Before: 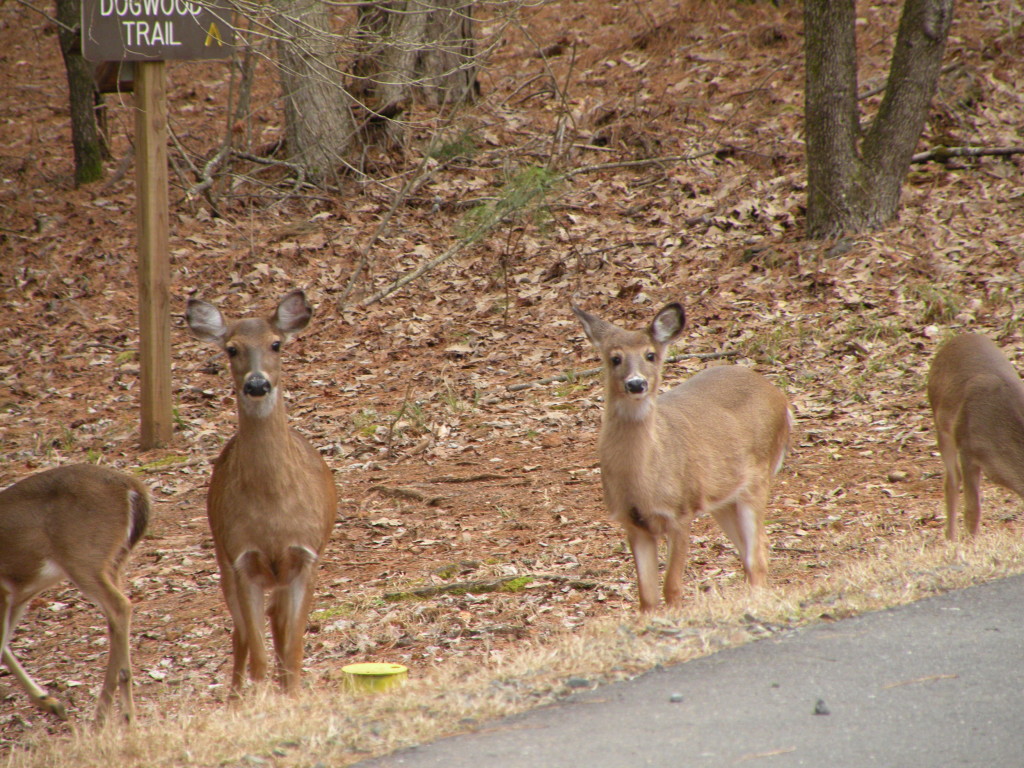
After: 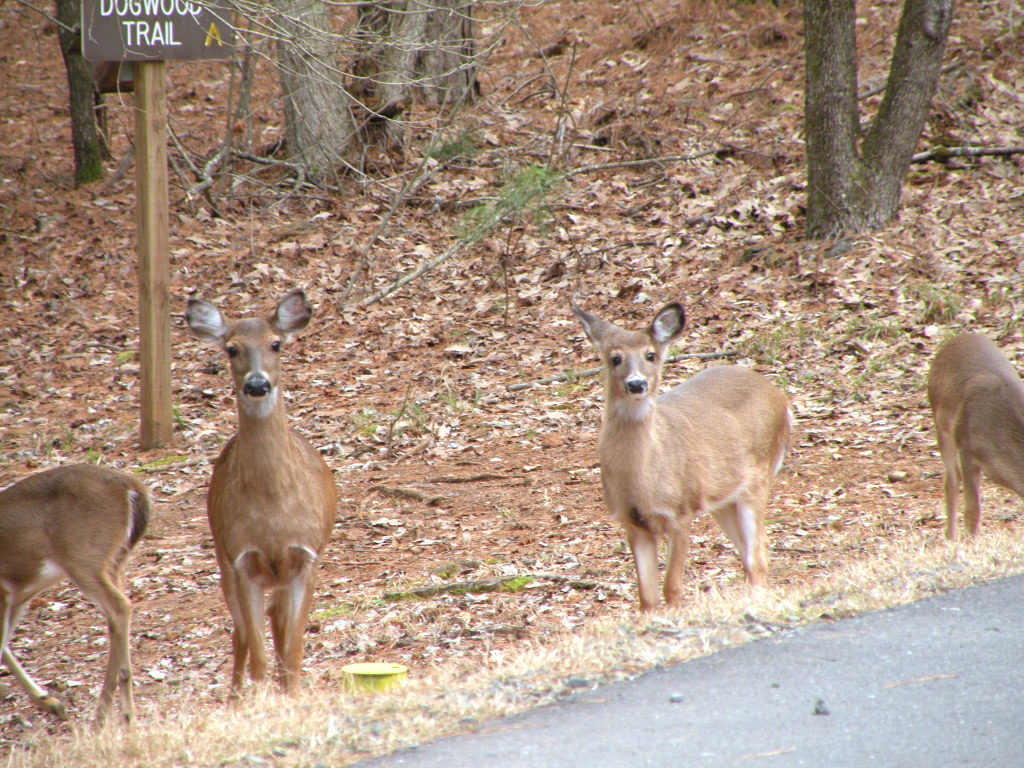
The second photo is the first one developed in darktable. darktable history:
color calibration: gray › normalize channels true, x 0.37, y 0.382, temperature 4319.66 K, gamut compression 0.026
exposure: exposure 0.568 EV, compensate highlight preservation false
